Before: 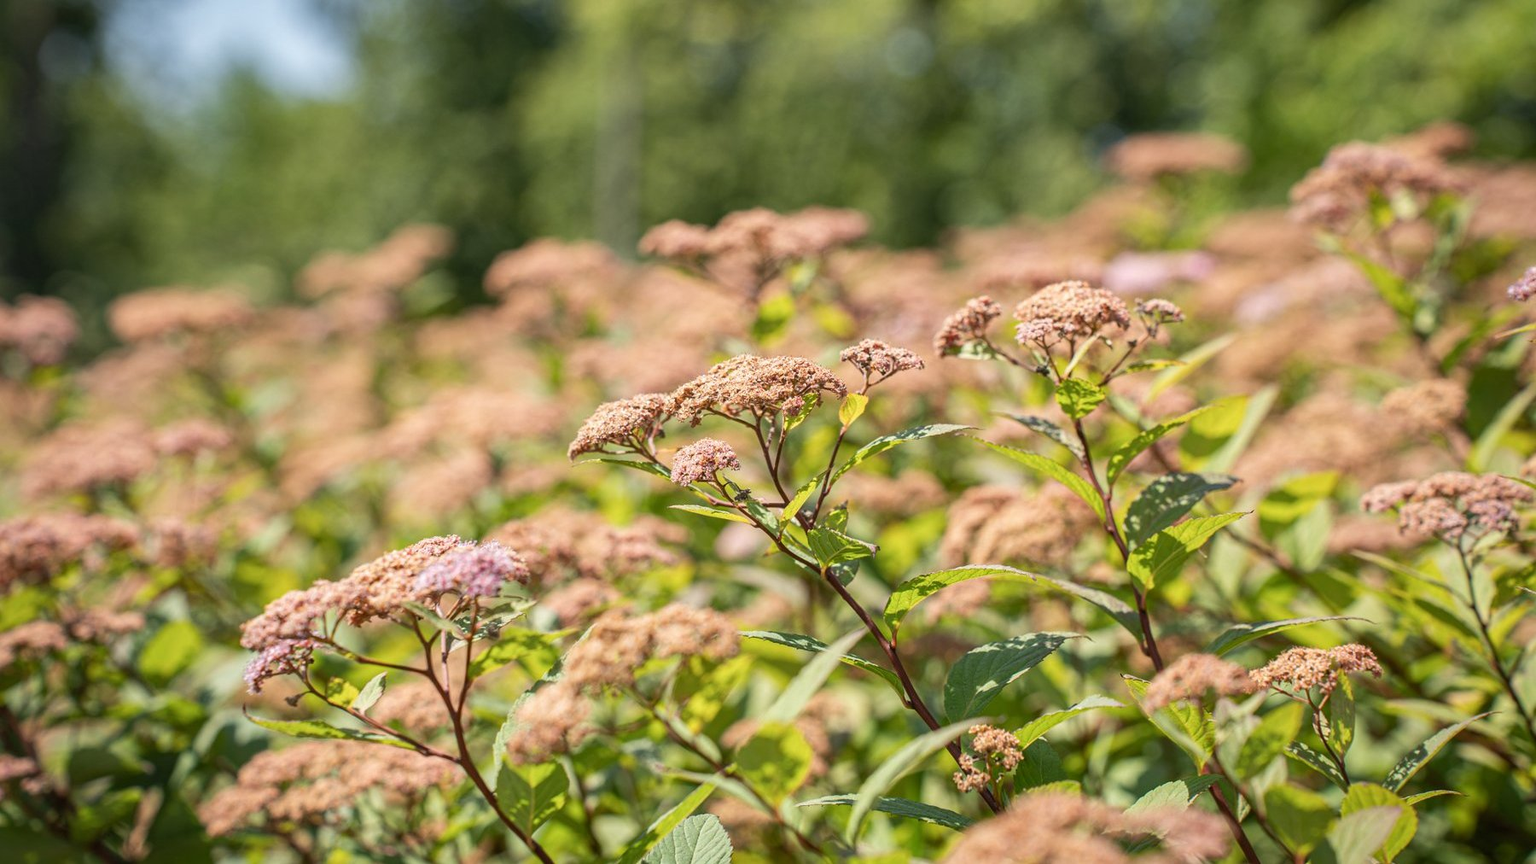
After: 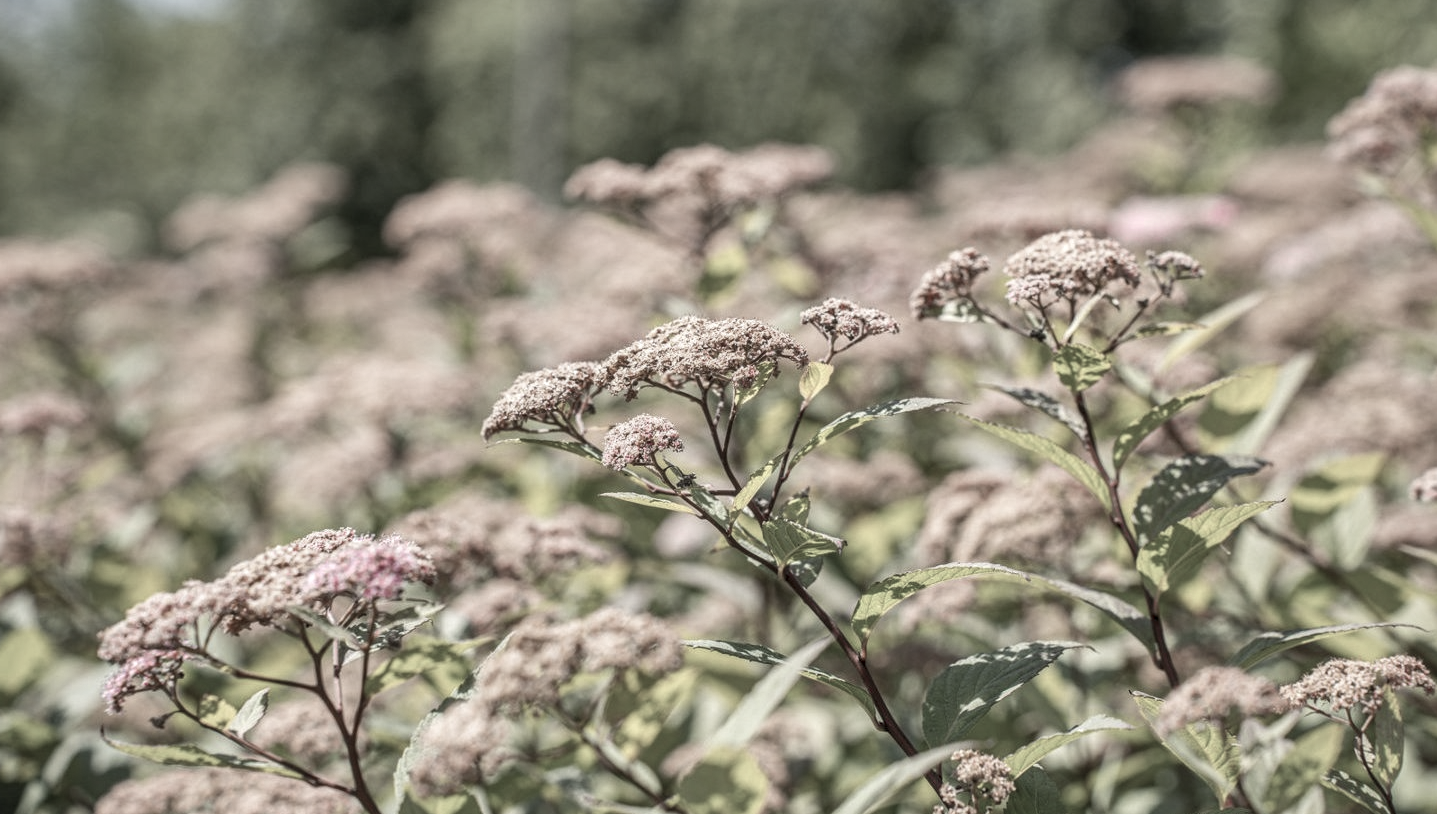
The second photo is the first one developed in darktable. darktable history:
crop and rotate: left 10.278%, top 9.791%, right 9.887%, bottom 9.729%
shadows and highlights: soften with gaussian
local contrast: on, module defaults
color zones: curves: ch1 [(0, 0.34) (0.143, 0.164) (0.286, 0.152) (0.429, 0.176) (0.571, 0.173) (0.714, 0.188) (0.857, 0.199) (1, 0.34)]
